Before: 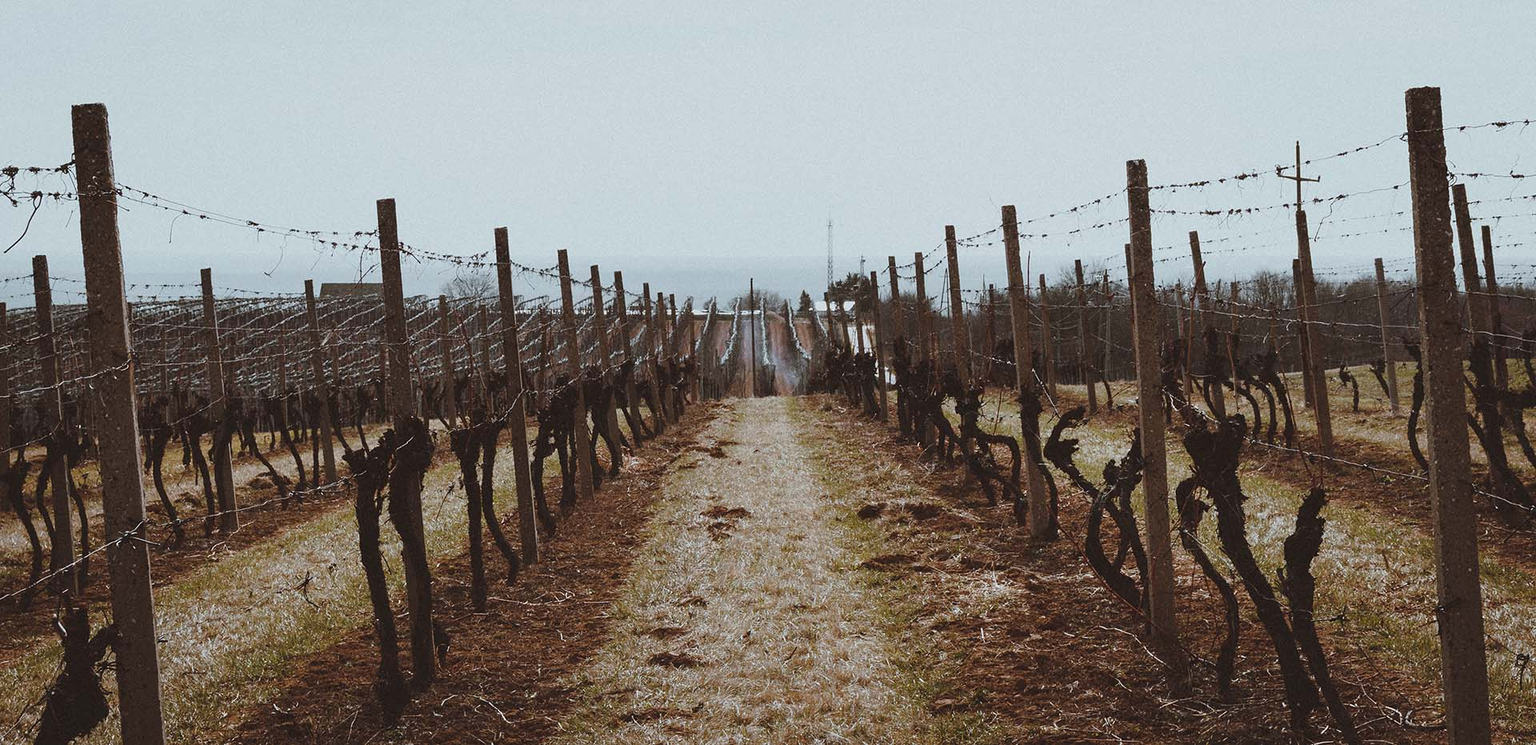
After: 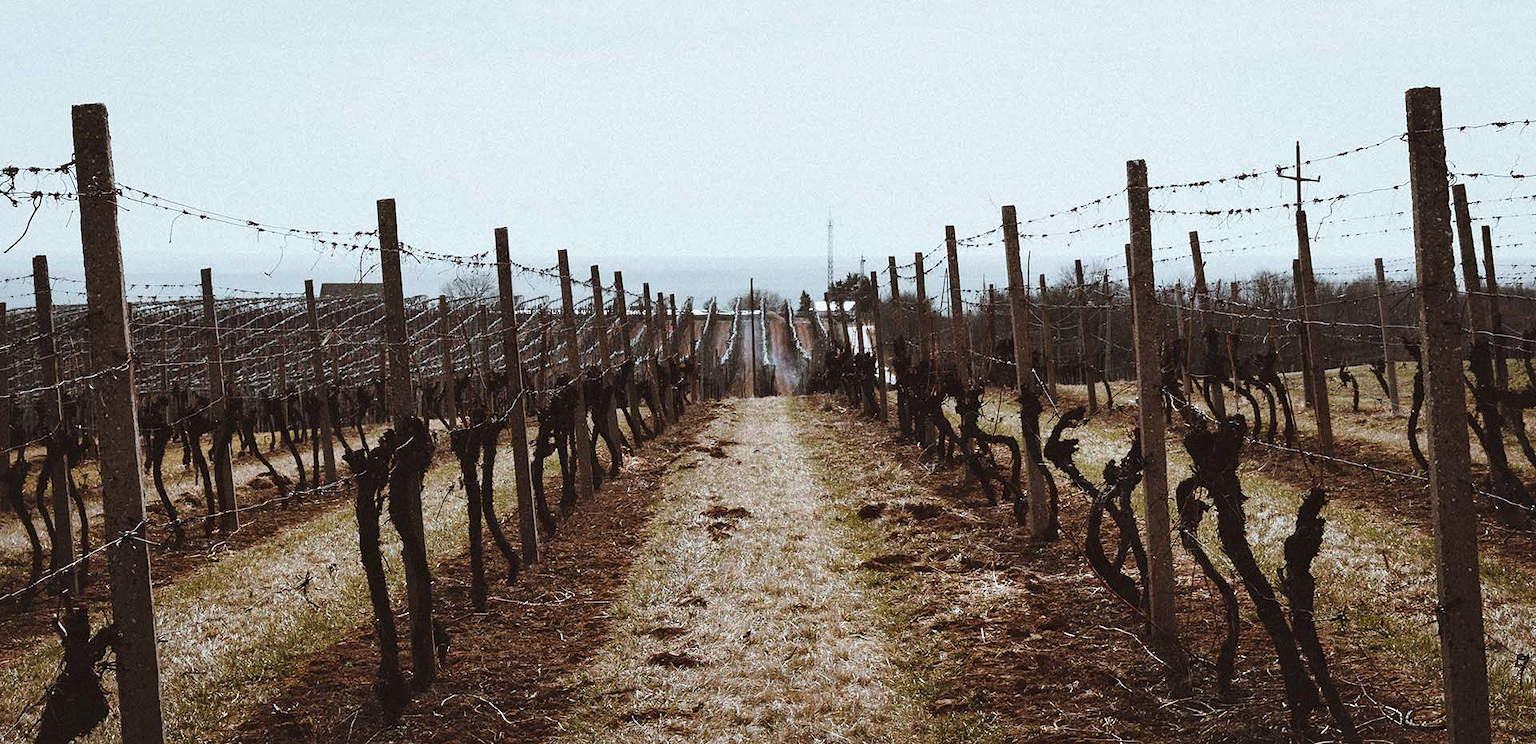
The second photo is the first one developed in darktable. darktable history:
tone equalizer: -8 EV -0.409 EV, -7 EV -0.411 EV, -6 EV -0.304 EV, -5 EV -0.221 EV, -3 EV 0.19 EV, -2 EV 0.339 EV, -1 EV 0.368 EV, +0 EV 0.389 EV, edges refinement/feathering 500, mask exposure compensation -1.57 EV, preserve details no
local contrast: mode bilateral grid, contrast 20, coarseness 51, detail 127%, midtone range 0.2
